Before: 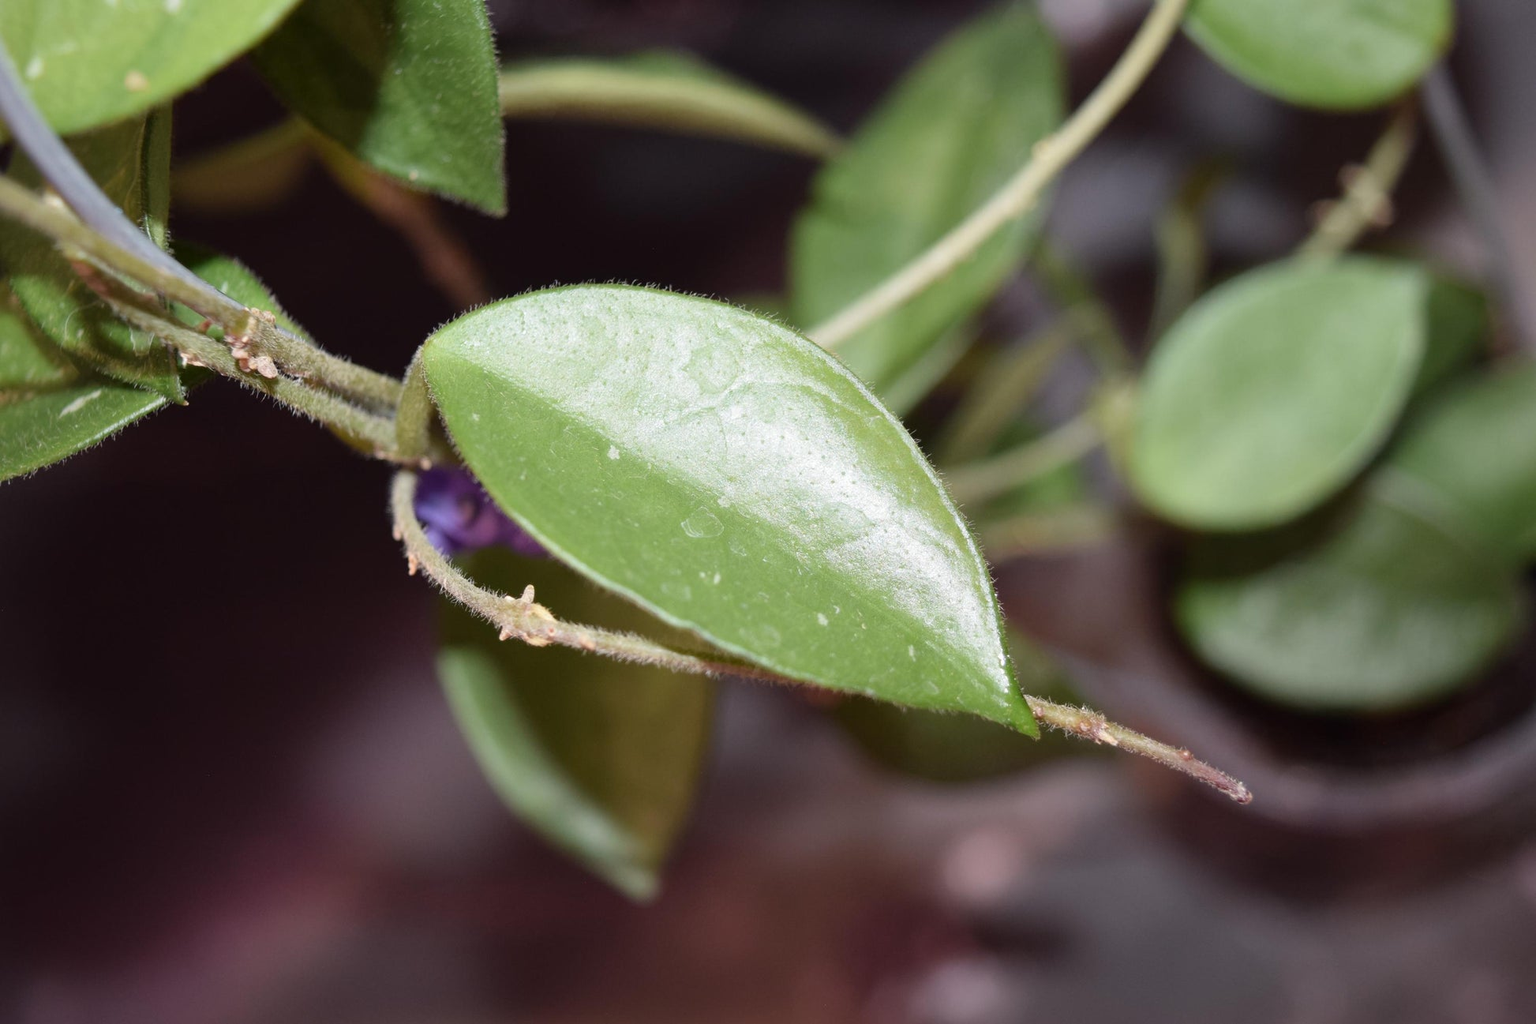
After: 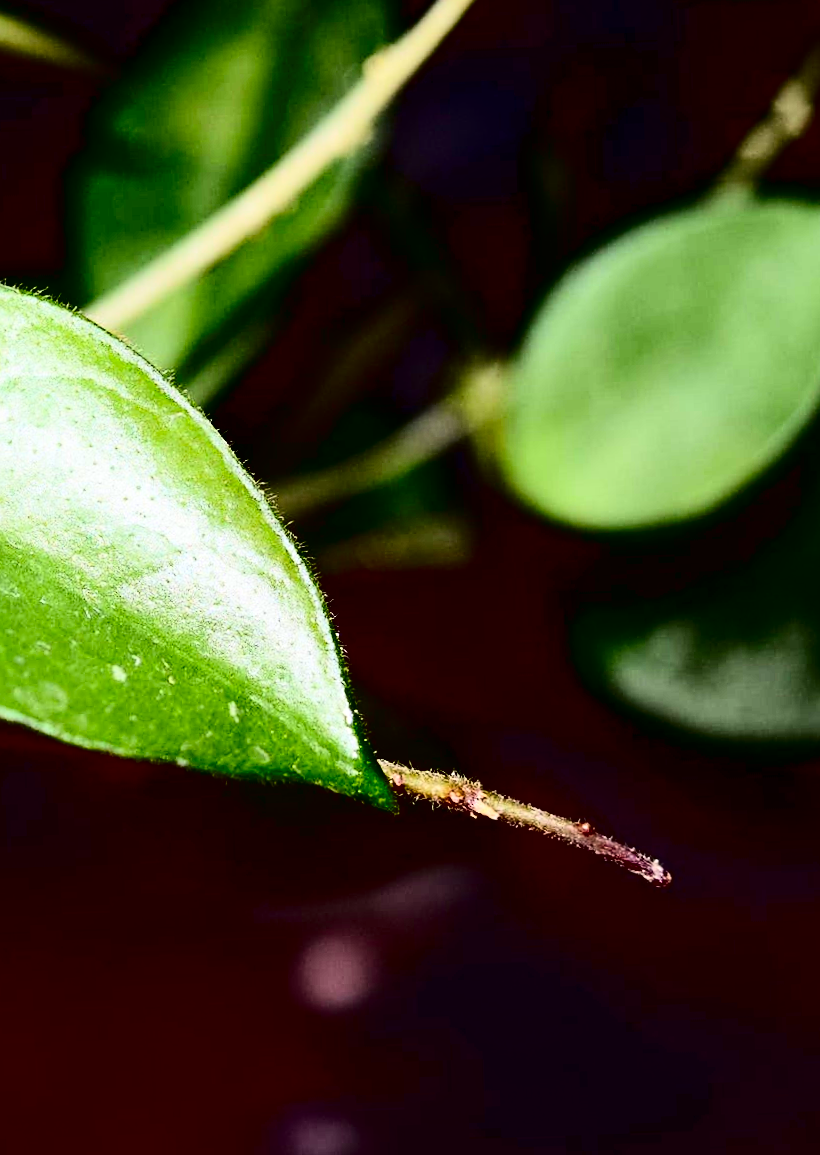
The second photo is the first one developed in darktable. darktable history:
contrast brightness saturation: contrast 0.77, brightness -1, saturation 1
sharpen: on, module defaults
rotate and perspective: rotation -2.12°, lens shift (vertical) 0.009, lens shift (horizontal) -0.008, automatic cropping original format, crop left 0.036, crop right 0.964, crop top 0.05, crop bottom 0.959
crop: left 47.628%, top 6.643%, right 7.874%
